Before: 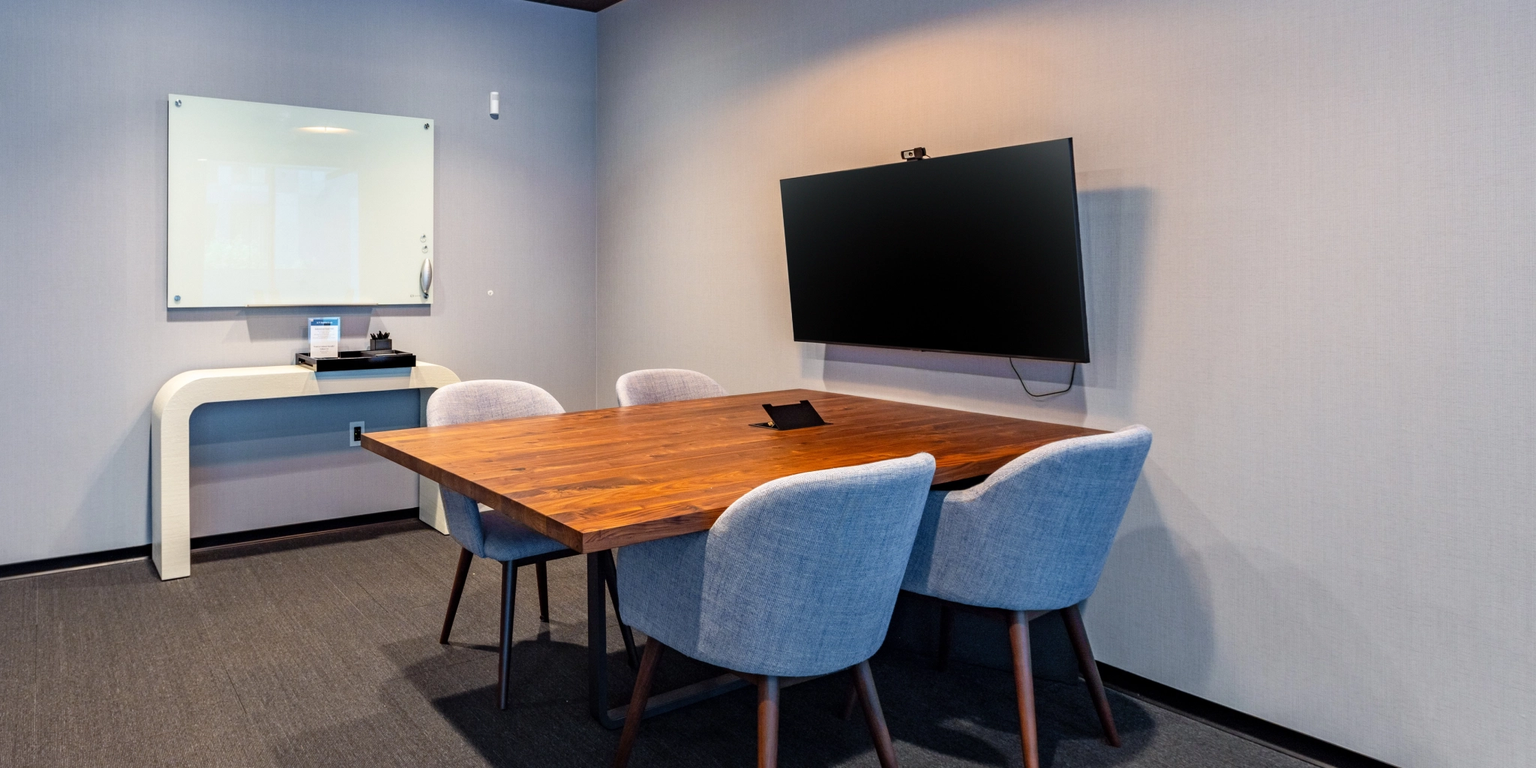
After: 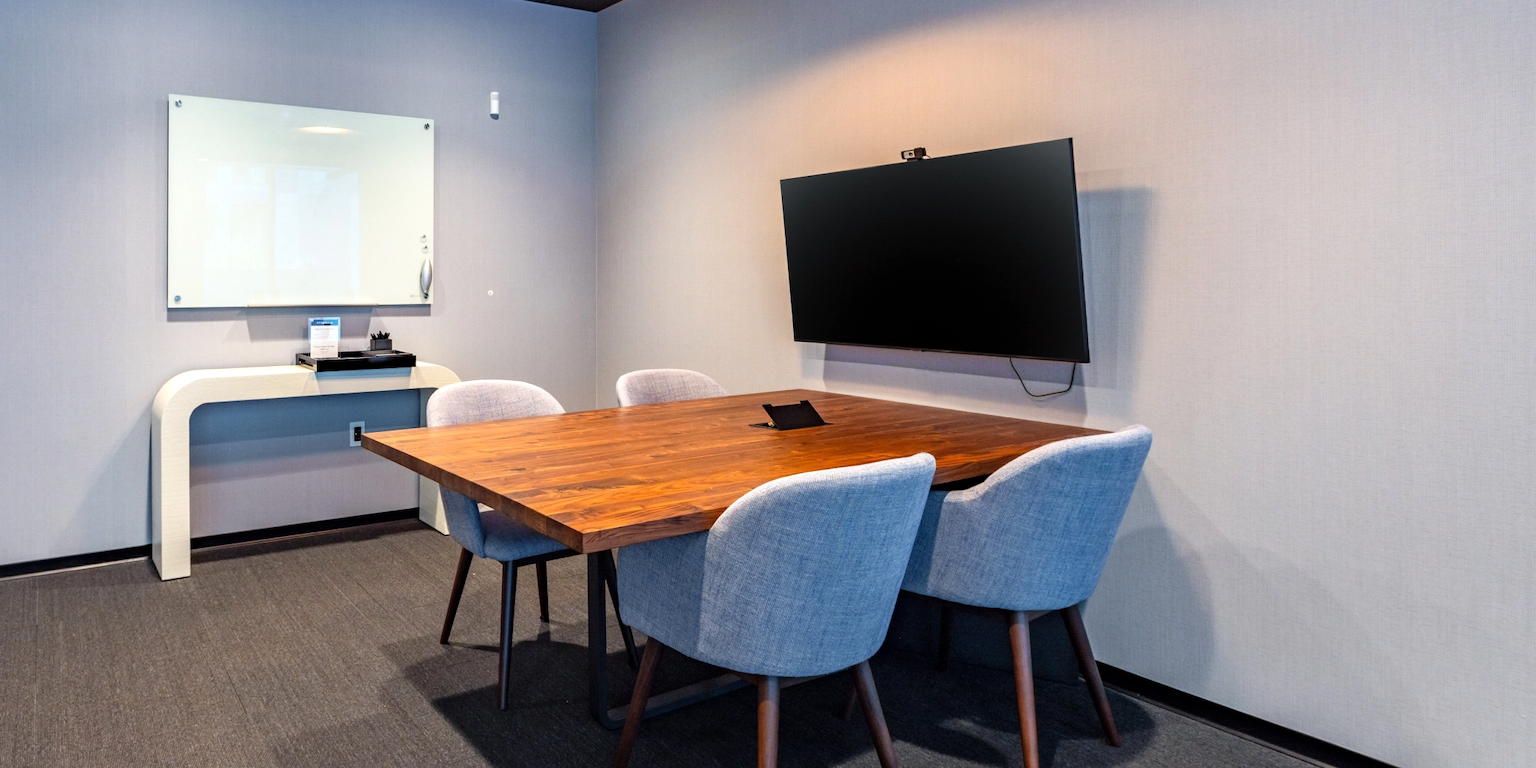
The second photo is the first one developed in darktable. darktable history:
exposure: exposure 0.202 EV, compensate highlight preservation false
color correction: highlights a* 0.043, highlights b* -0.409
